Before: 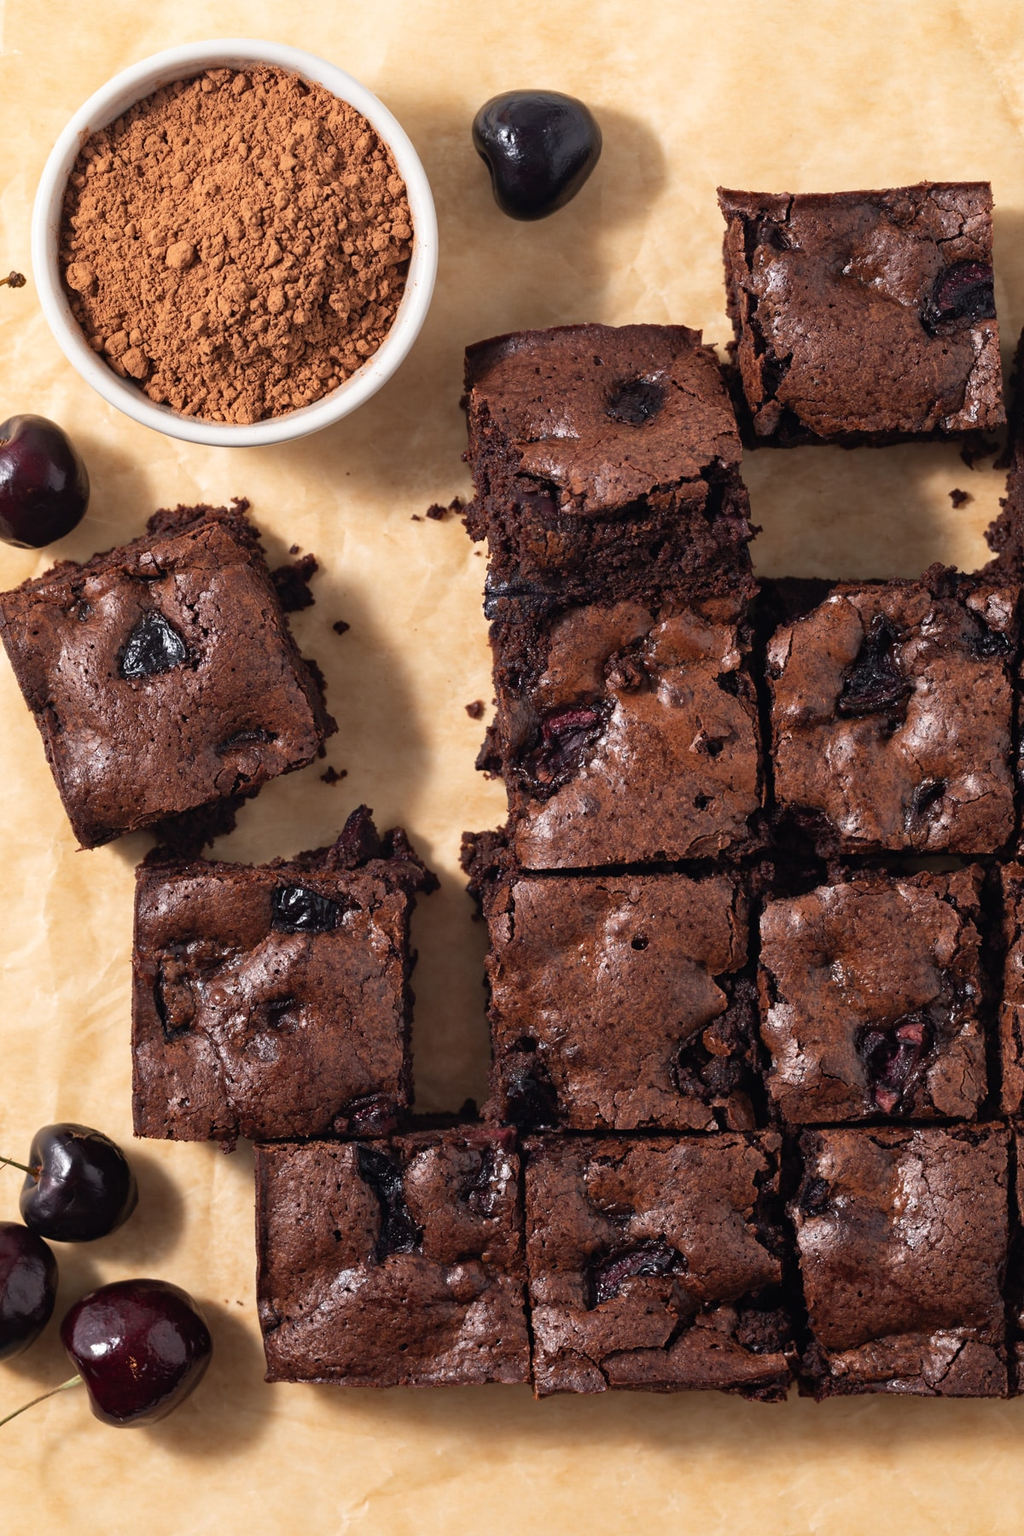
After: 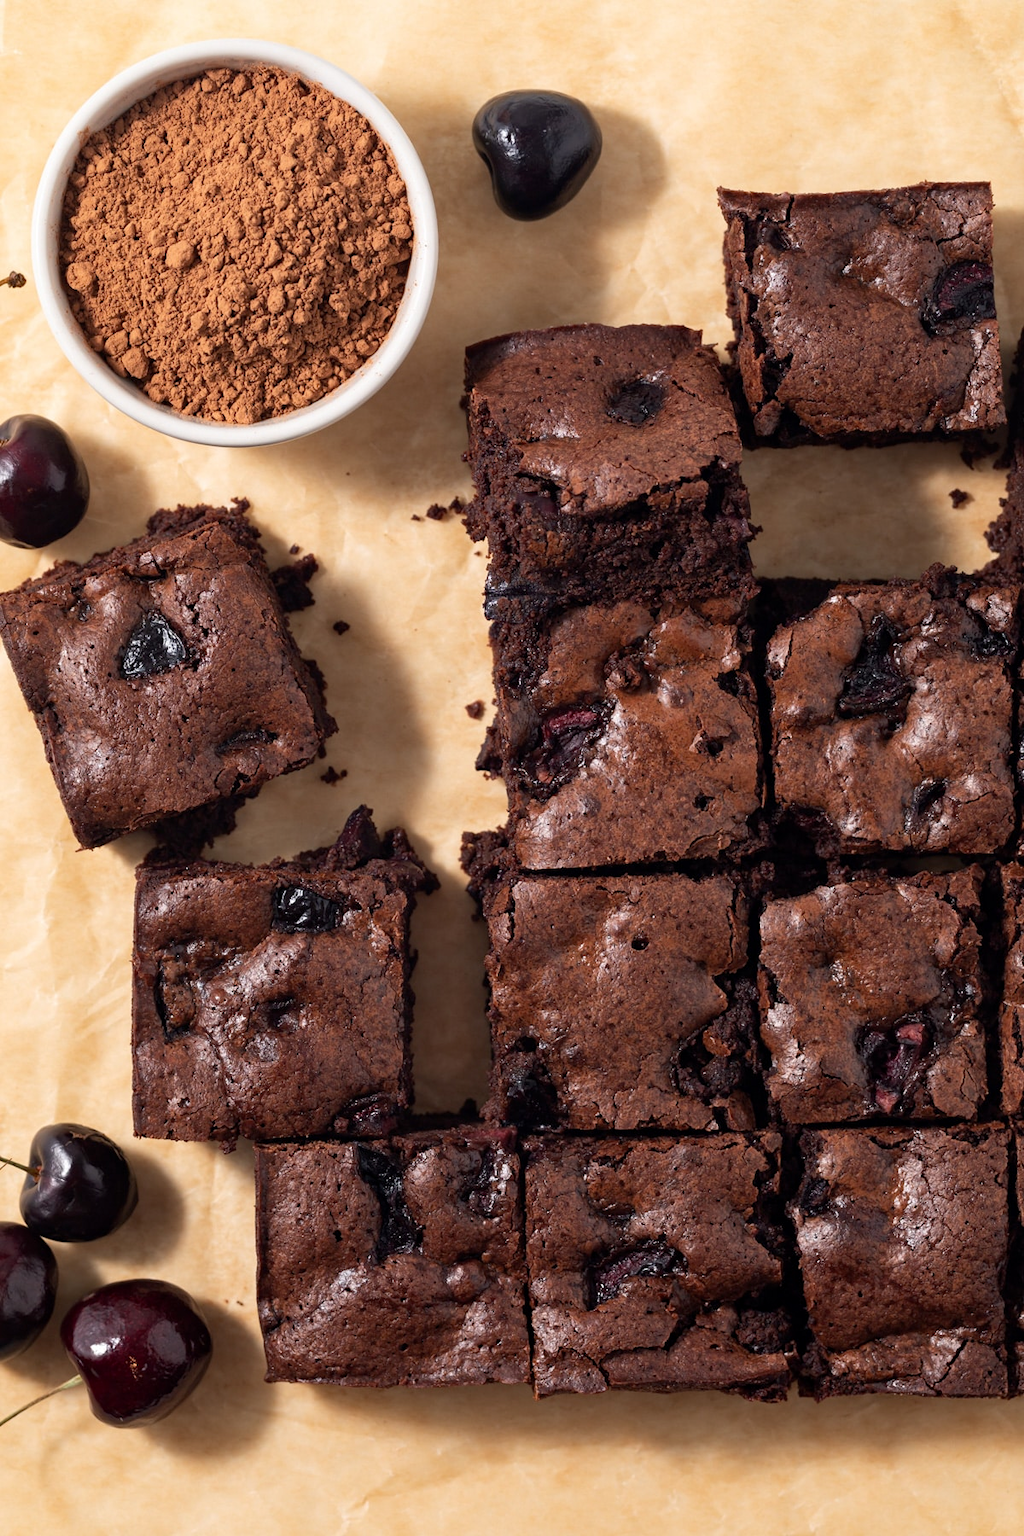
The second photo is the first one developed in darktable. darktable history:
exposure: black level correction 0.002, compensate highlight preservation false
